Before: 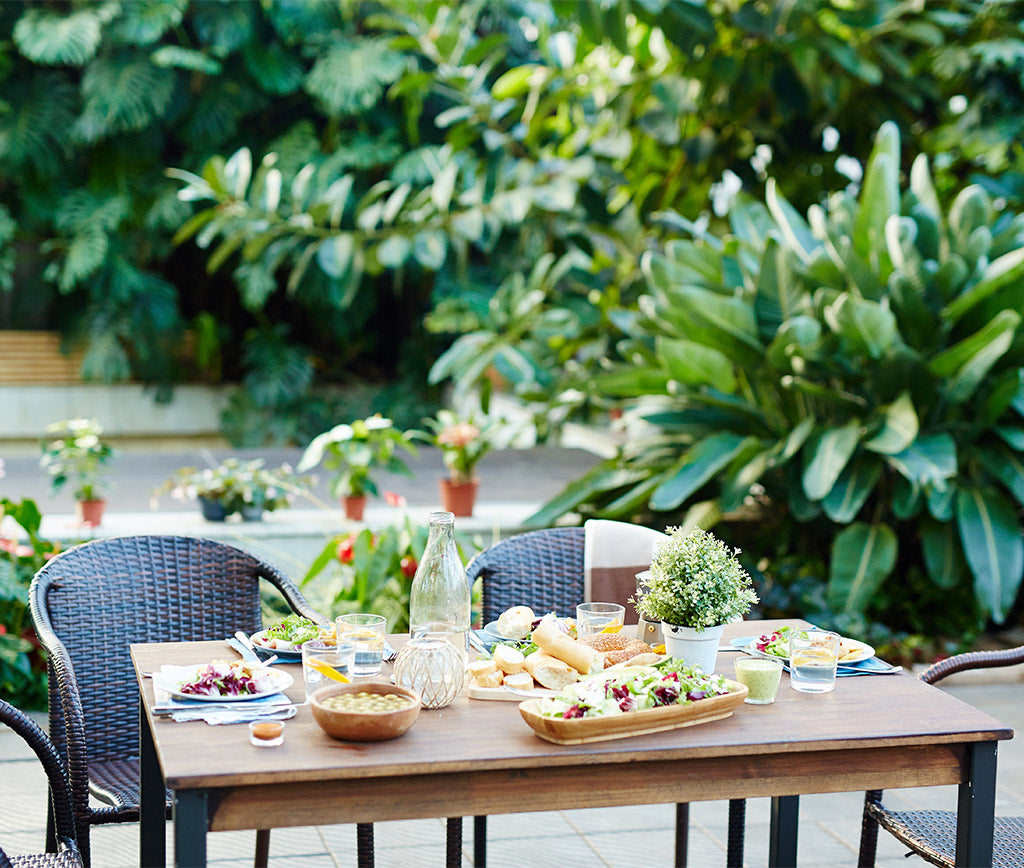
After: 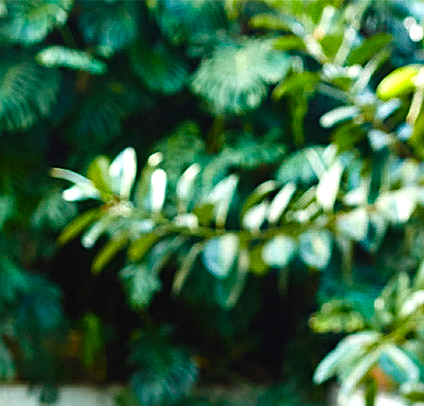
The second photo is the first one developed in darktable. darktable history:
crop and rotate: left 11.252%, top 0.114%, right 47.257%, bottom 53.091%
sharpen: amount 0.499
color balance rgb: global offset › luminance 0.466%, linear chroma grading › global chroma 9.902%, perceptual saturation grading › global saturation 0.382%, perceptual saturation grading › highlights -8.643%, perceptual saturation grading › mid-tones 18.741%, perceptual saturation grading › shadows 28.911%, perceptual brilliance grading › global brilliance 14.375%, perceptual brilliance grading › shadows -34.288%, contrast 5.573%
